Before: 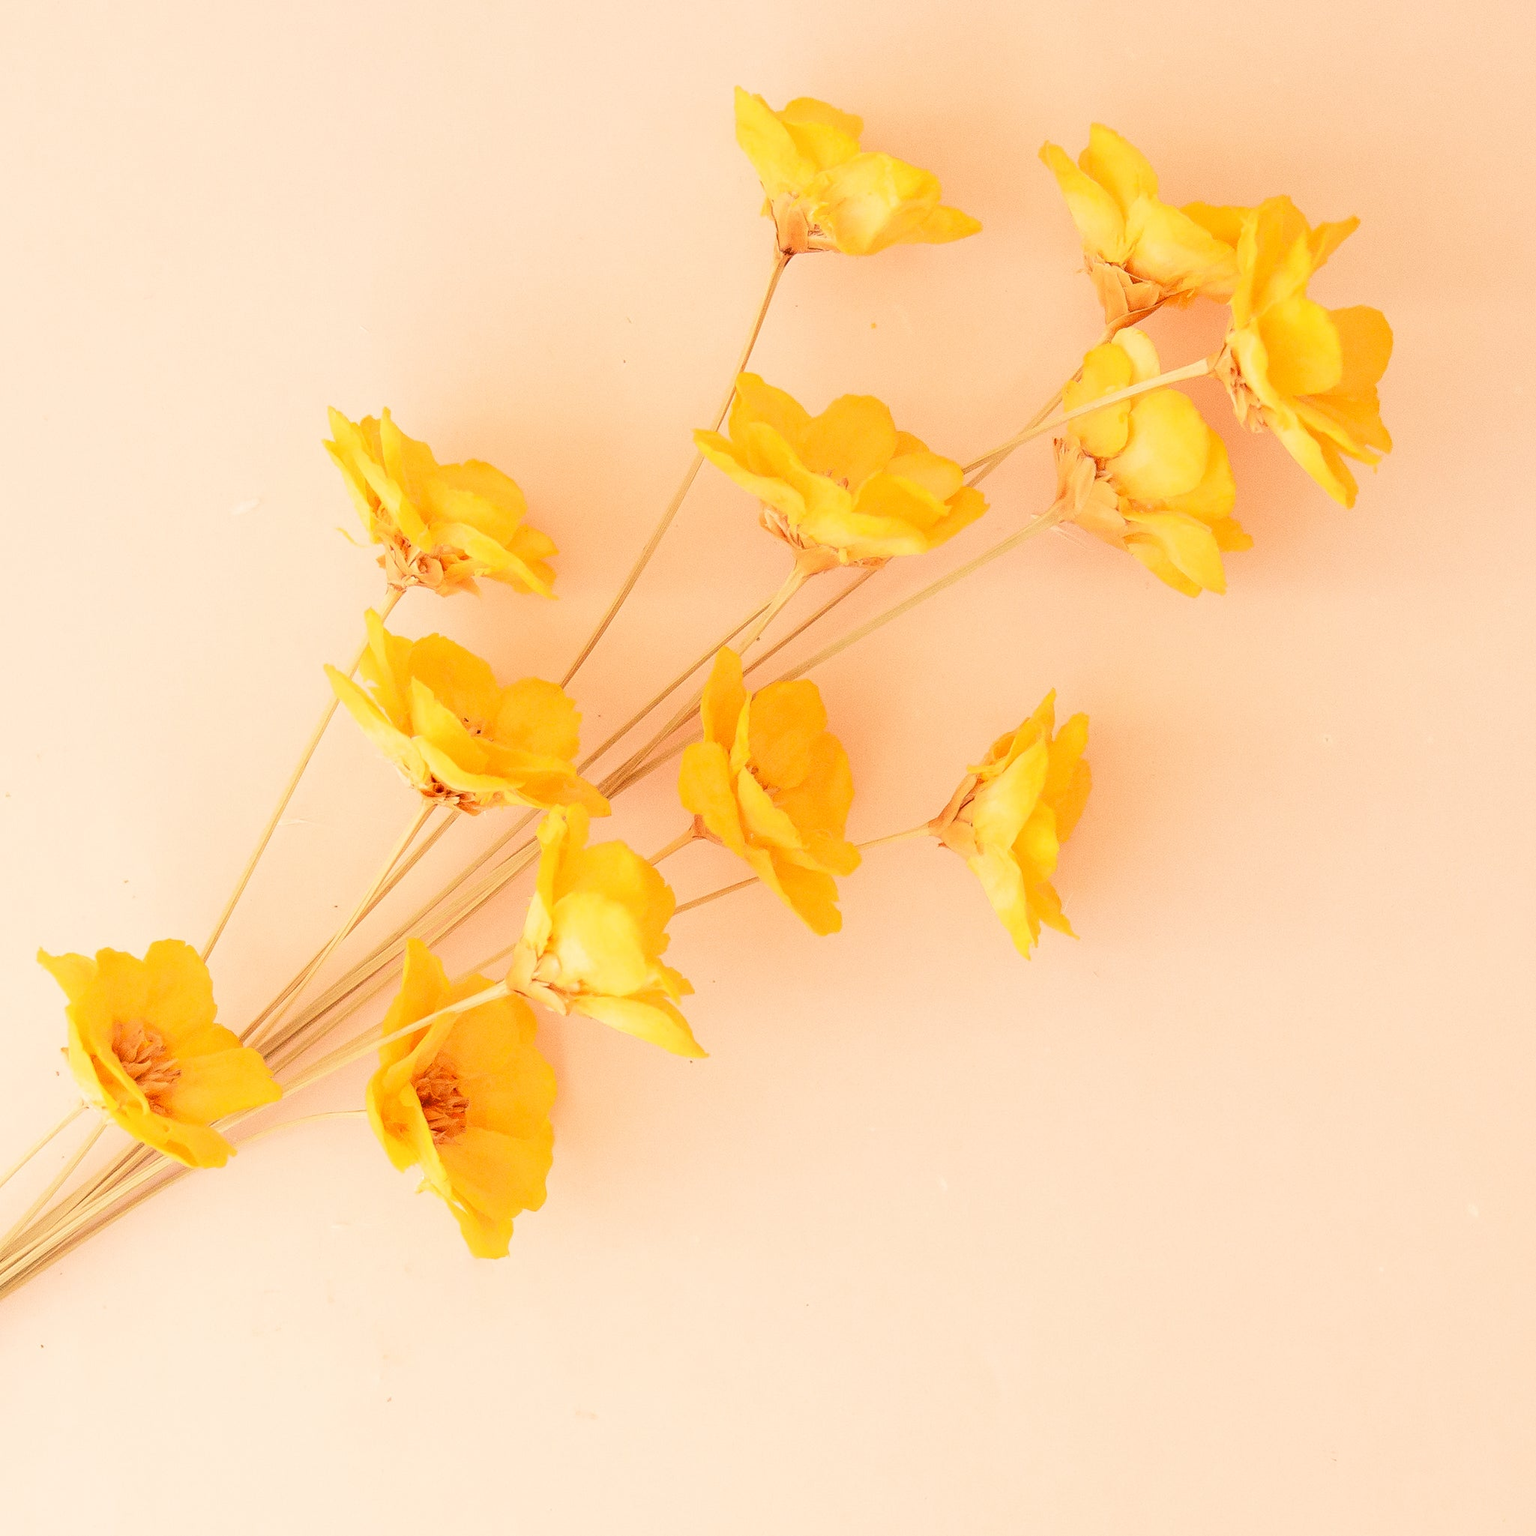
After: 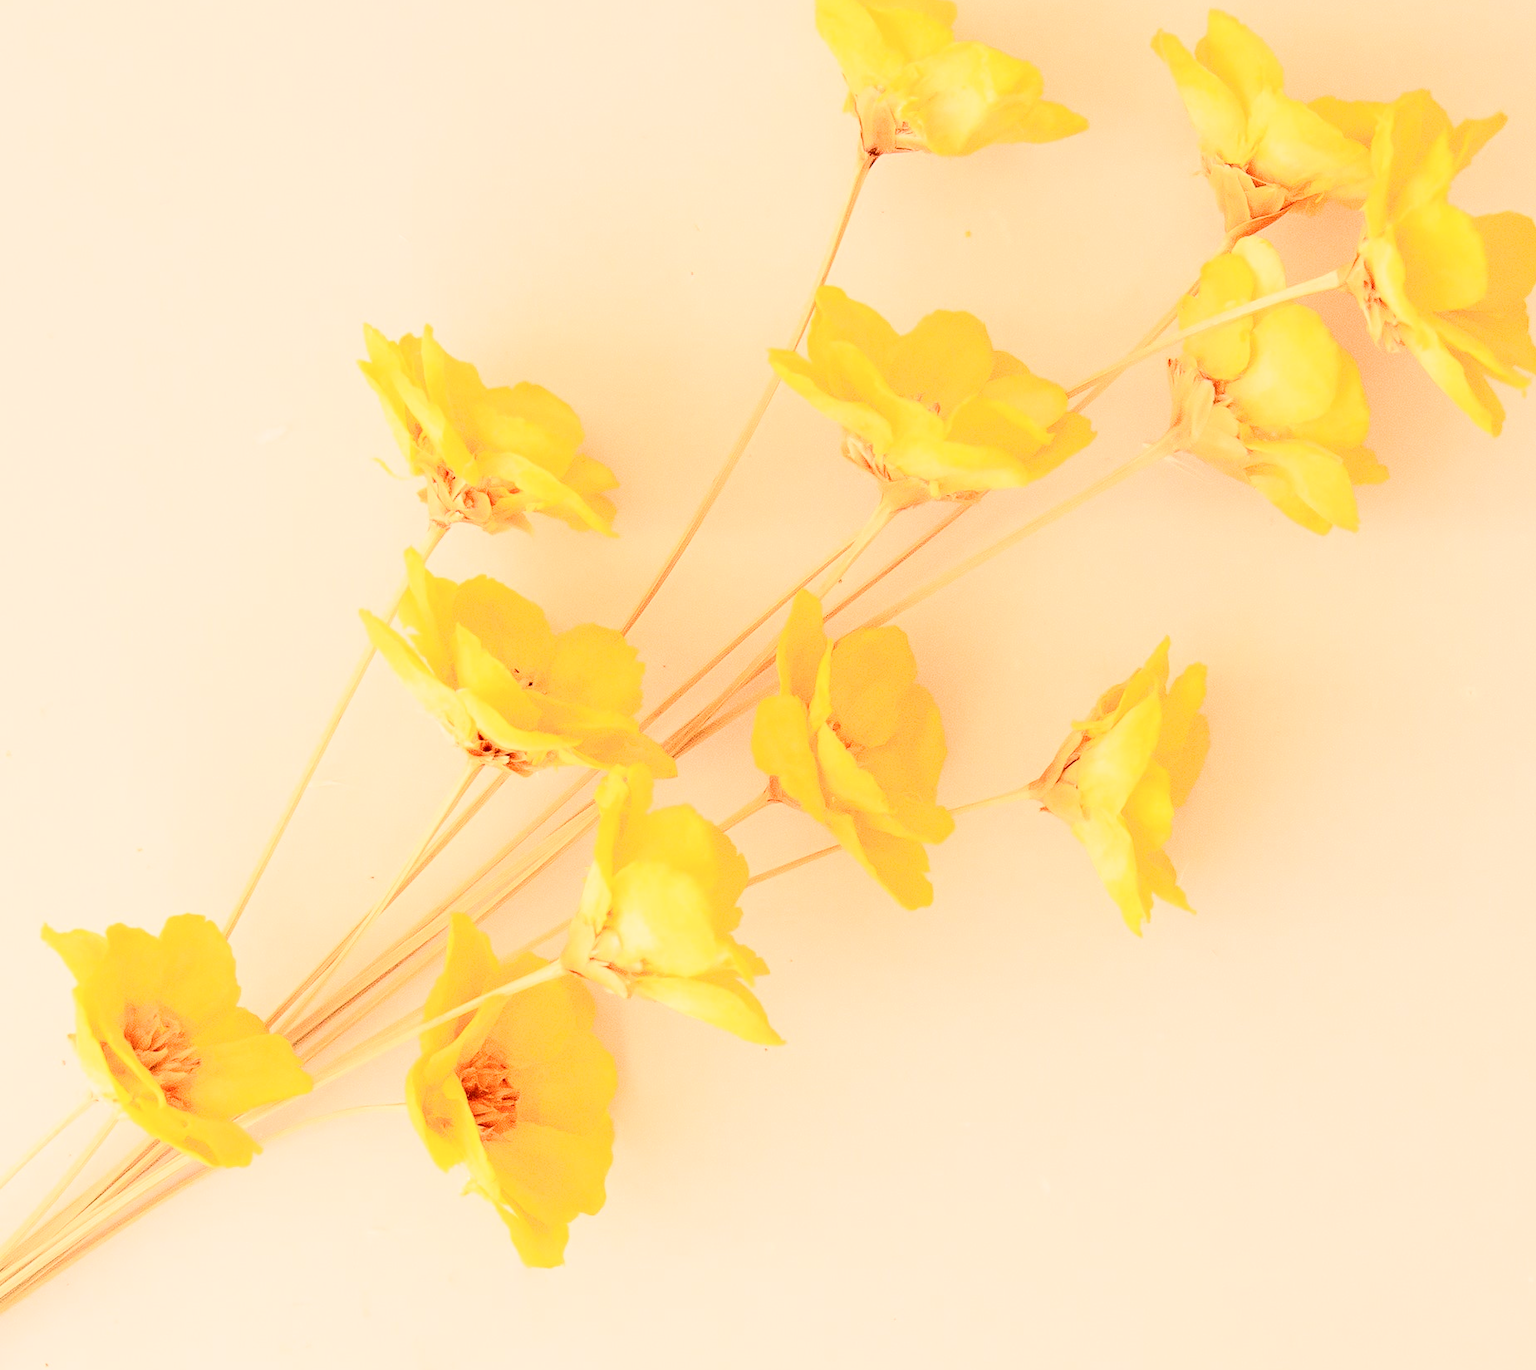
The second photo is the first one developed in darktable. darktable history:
exposure: black level correction 0, exposure 0.7 EV, compensate exposure bias true, compensate highlight preservation false
contrast brightness saturation: contrast 0.28
crop: top 7.49%, right 9.717%, bottom 11.943%
filmic rgb: black relative exposure -7.65 EV, white relative exposure 4.56 EV, hardness 3.61, color science v6 (2022)
